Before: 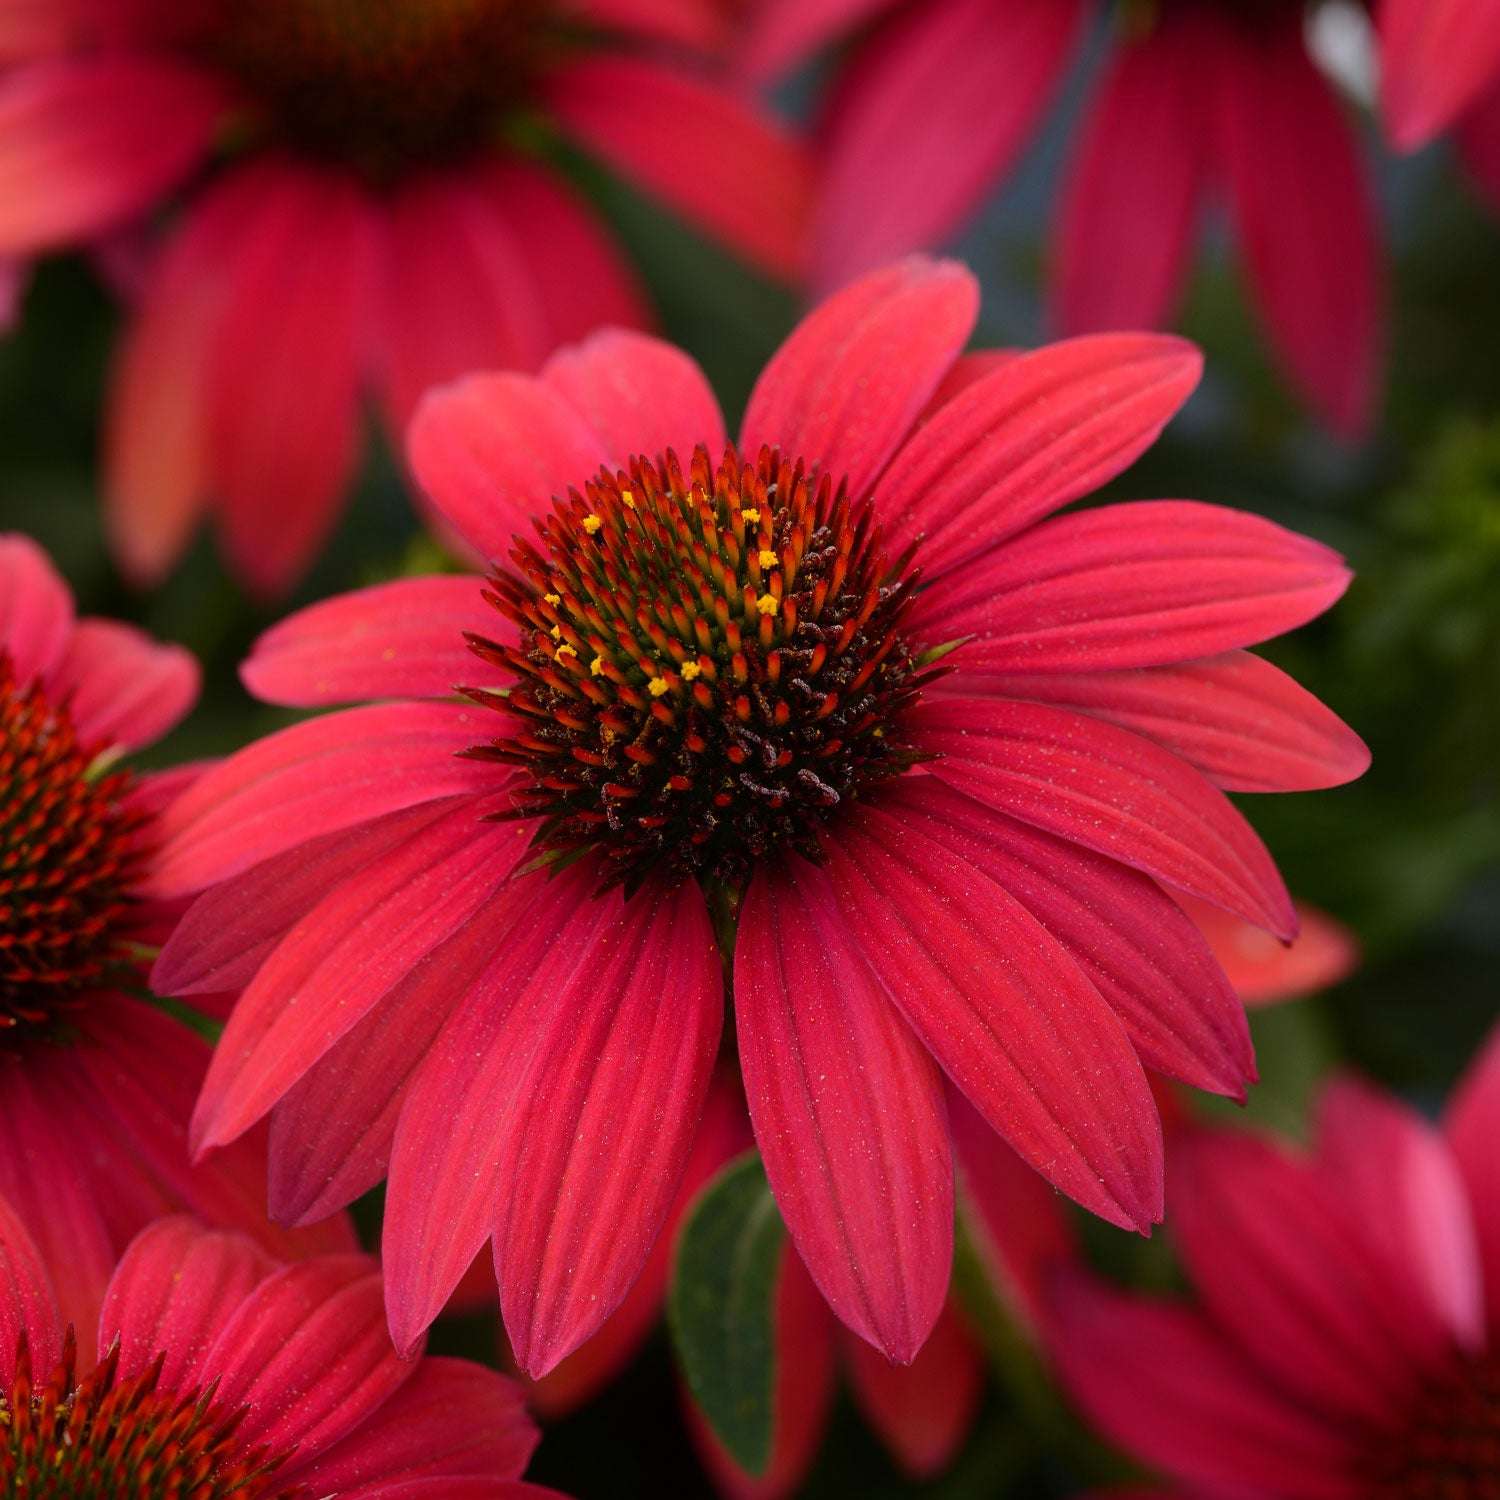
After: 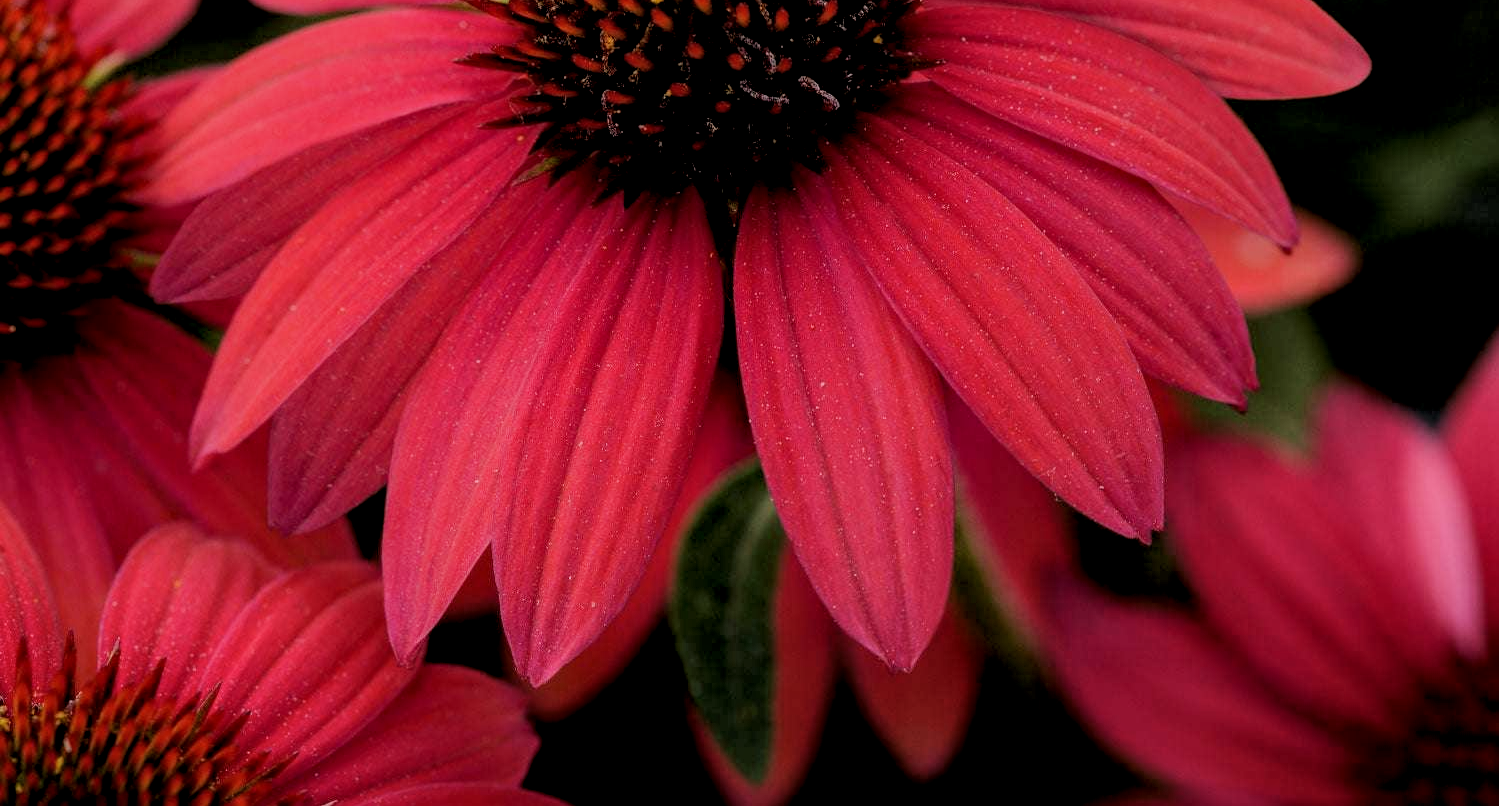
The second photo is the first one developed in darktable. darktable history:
crop and rotate: top 46.237%
local contrast: detail 130%
filmic rgb: black relative exposure -4.88 EV, hardness 2.82
